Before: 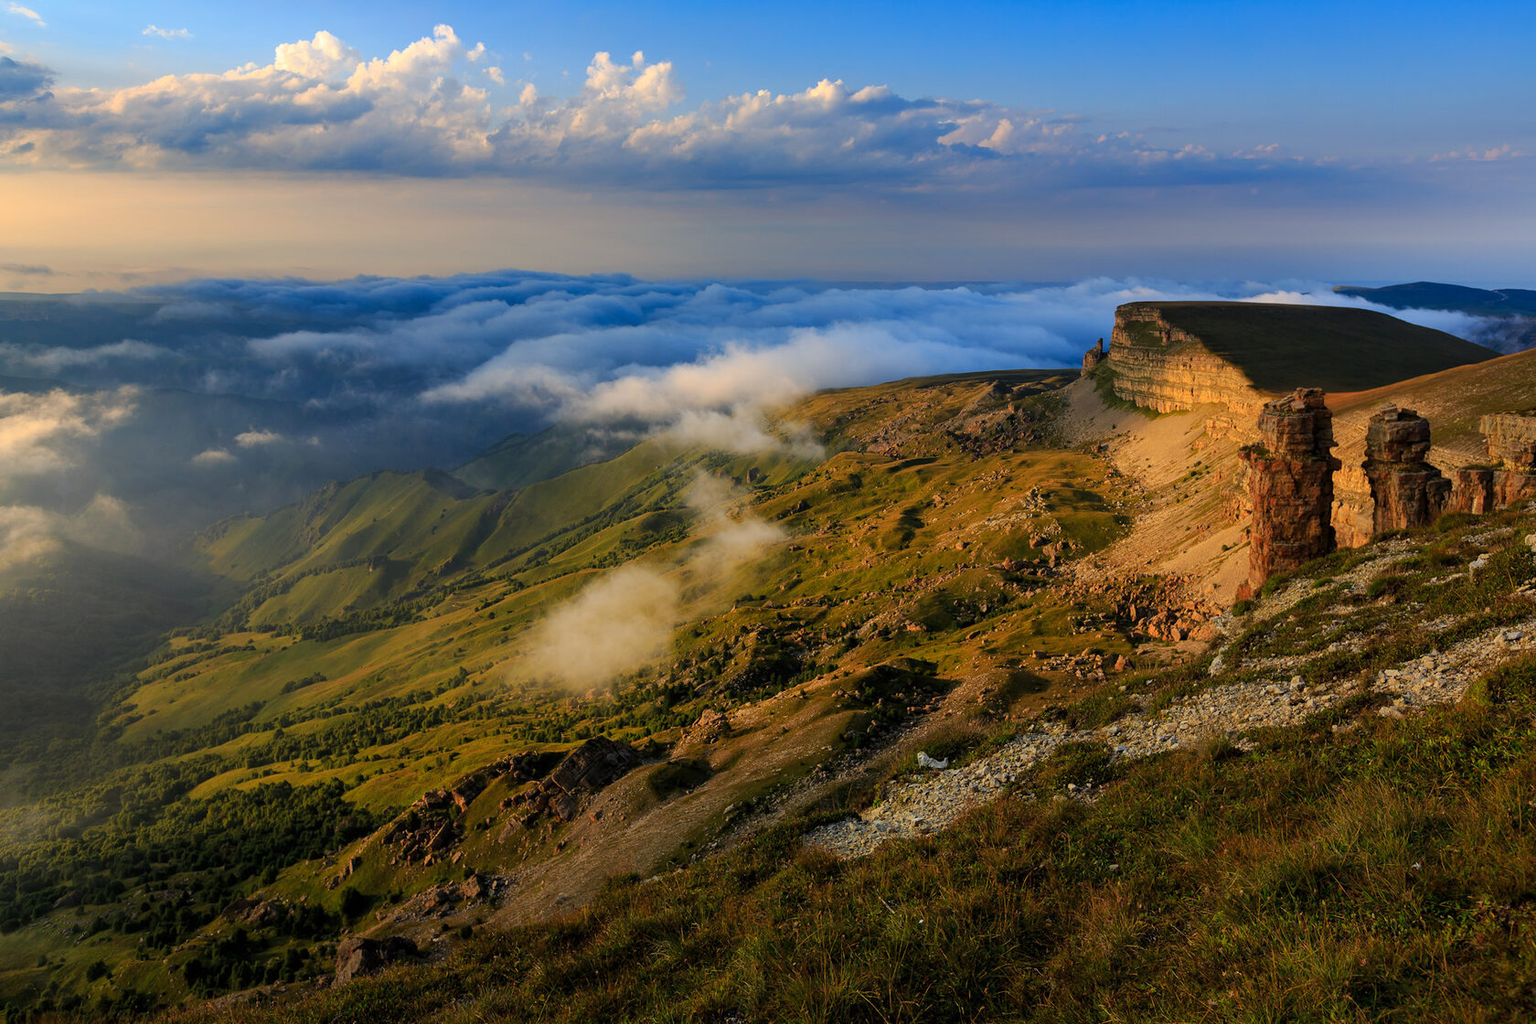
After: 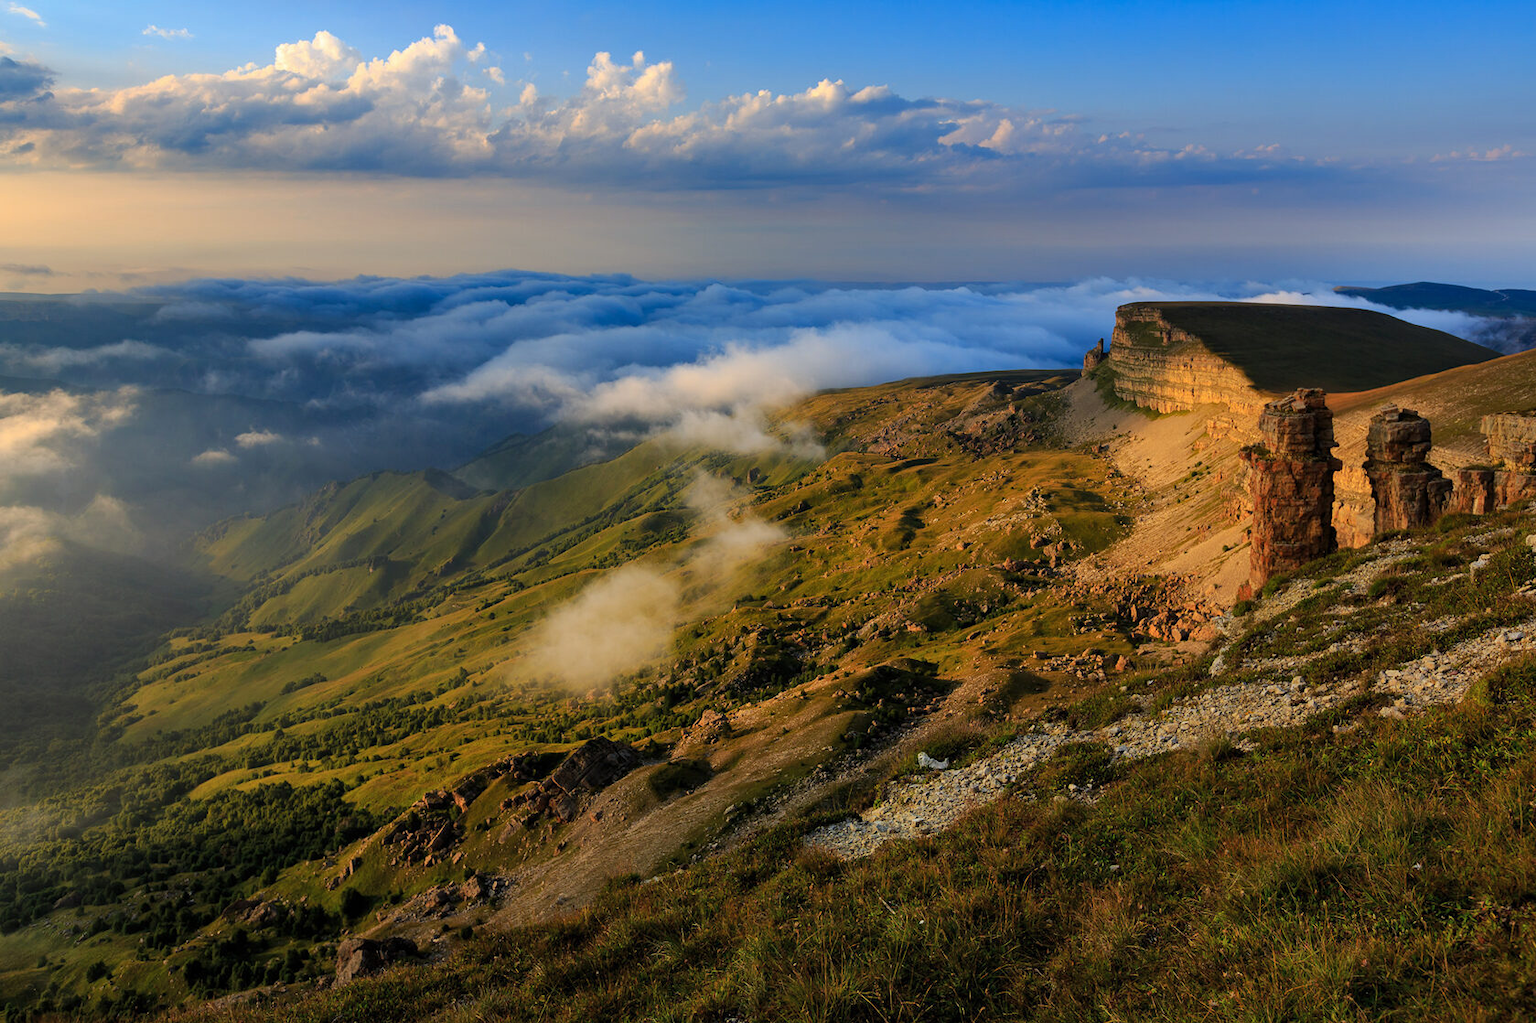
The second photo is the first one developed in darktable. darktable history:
crop: left 0.042%
shadows and highlights: shadows 29.45, highlights -29.61, low approximation 0.01, soften with gaussian
color correction: highlights a* -0.318, highlights b* -0.09
